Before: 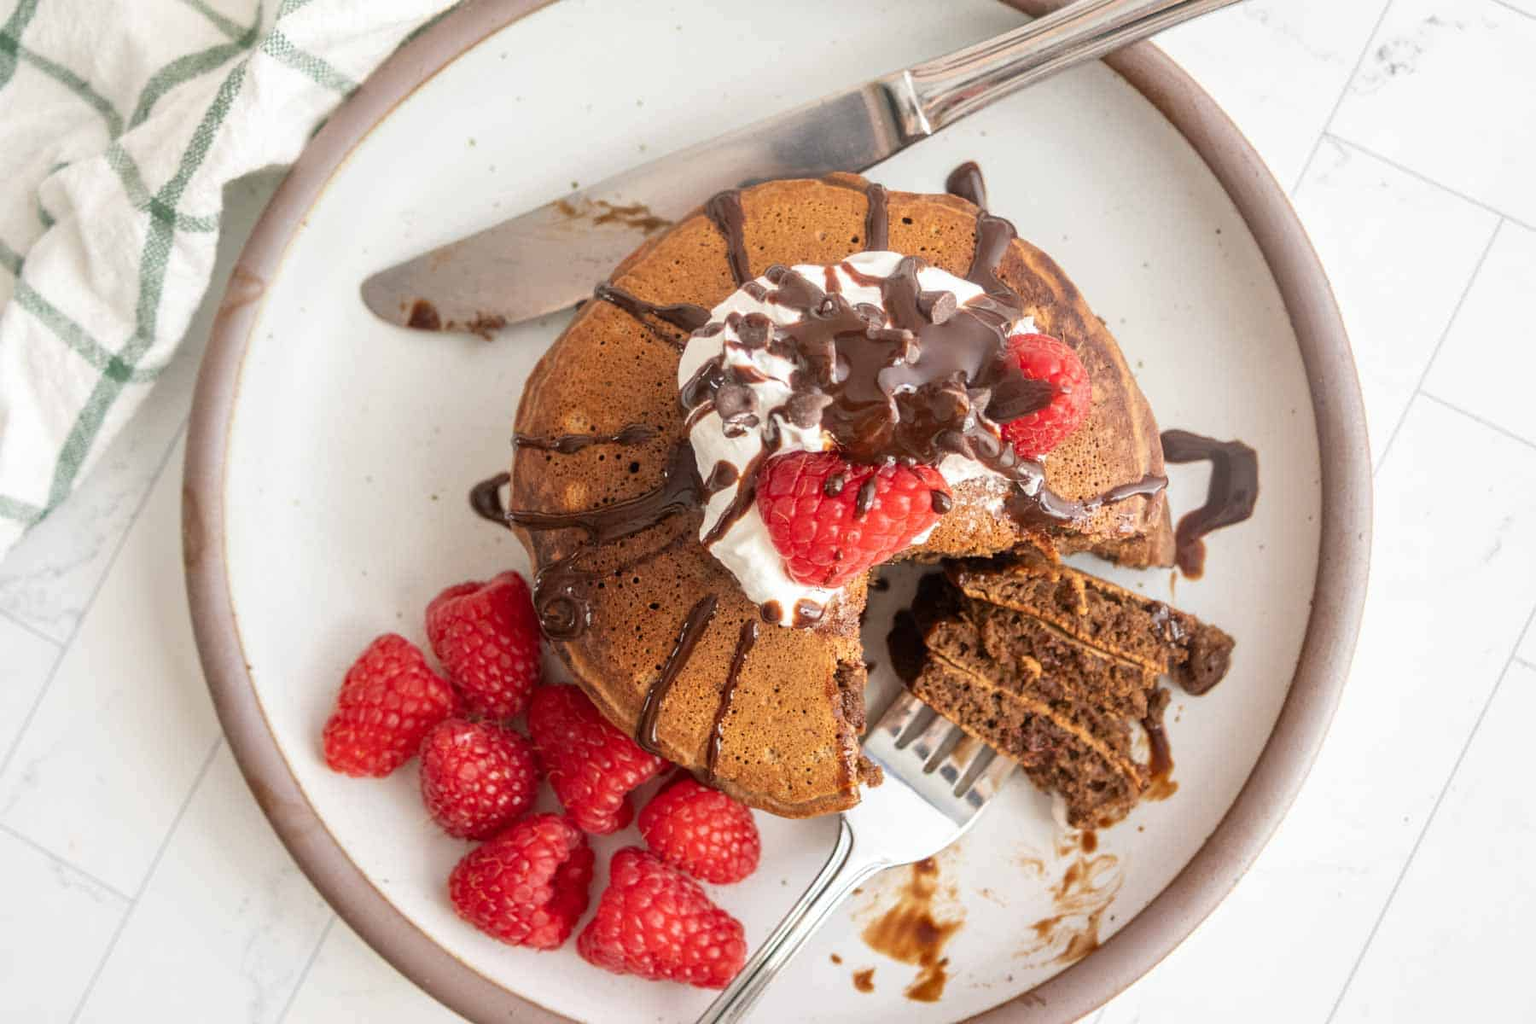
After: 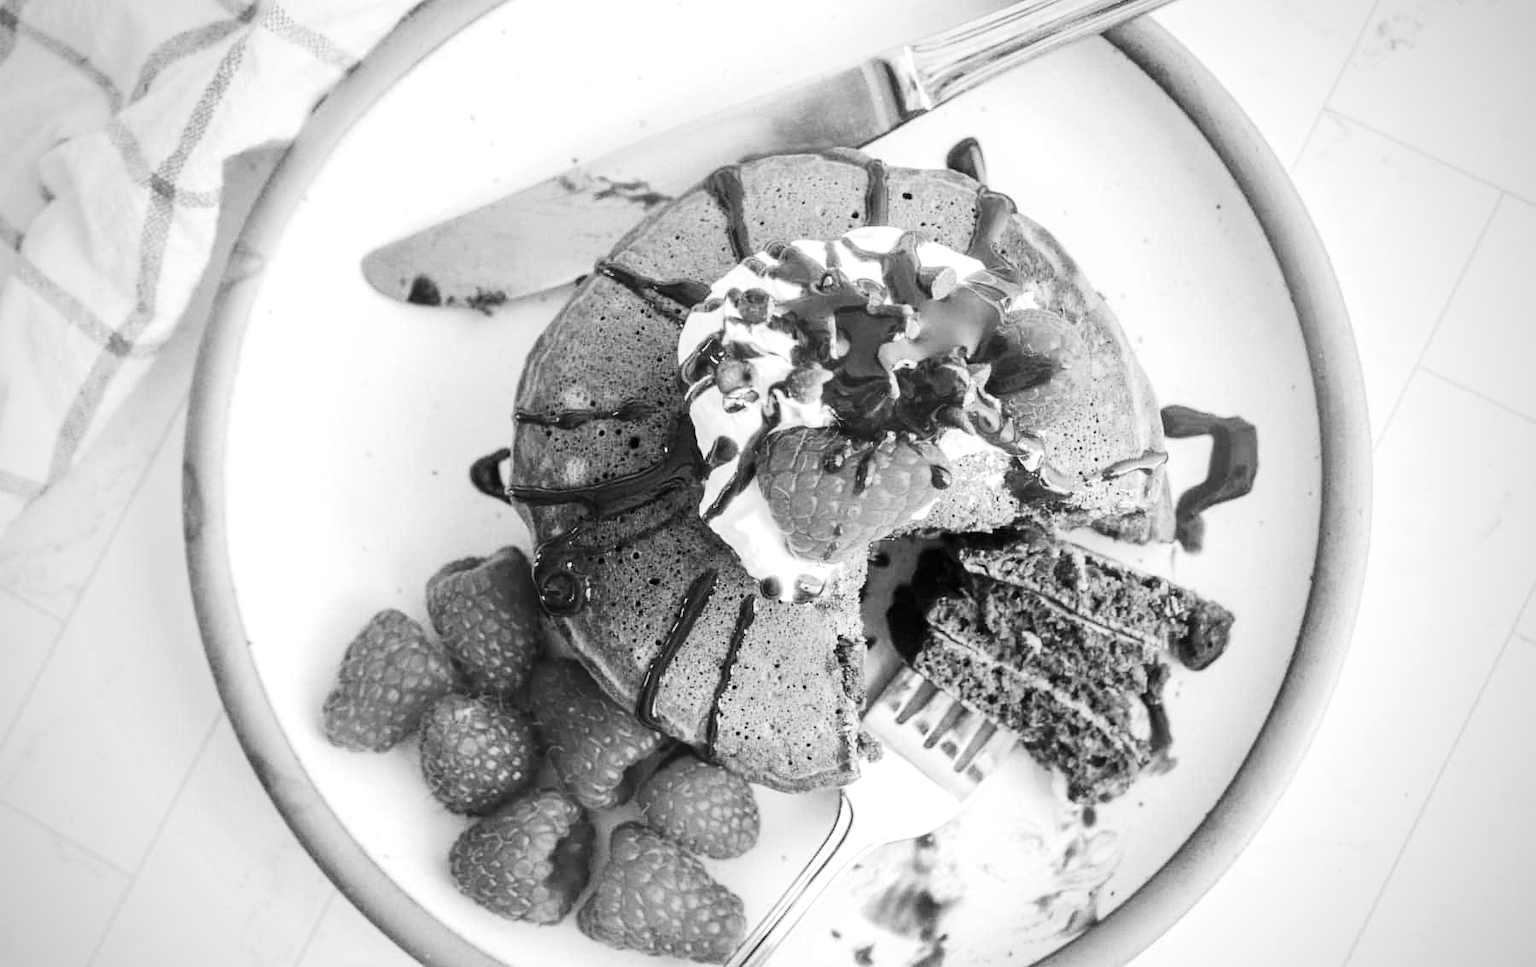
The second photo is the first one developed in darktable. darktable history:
grain: coarseness 14.57 ISO, strength 8.8%
crop and rotate: top 2.479%, bottom 3.018%
contrast brightness saturation: contrast 0.28
exposure: exposure 0.781 EV, compensate highlight preservation false
white balance: red 0.988, blue 1.017
vignetting: fall-off start 67.15%, brightness -0.442, saturation -0.691, width/height ratio 1.011, unbound false
monochrome: a -92.57, b 58.91
